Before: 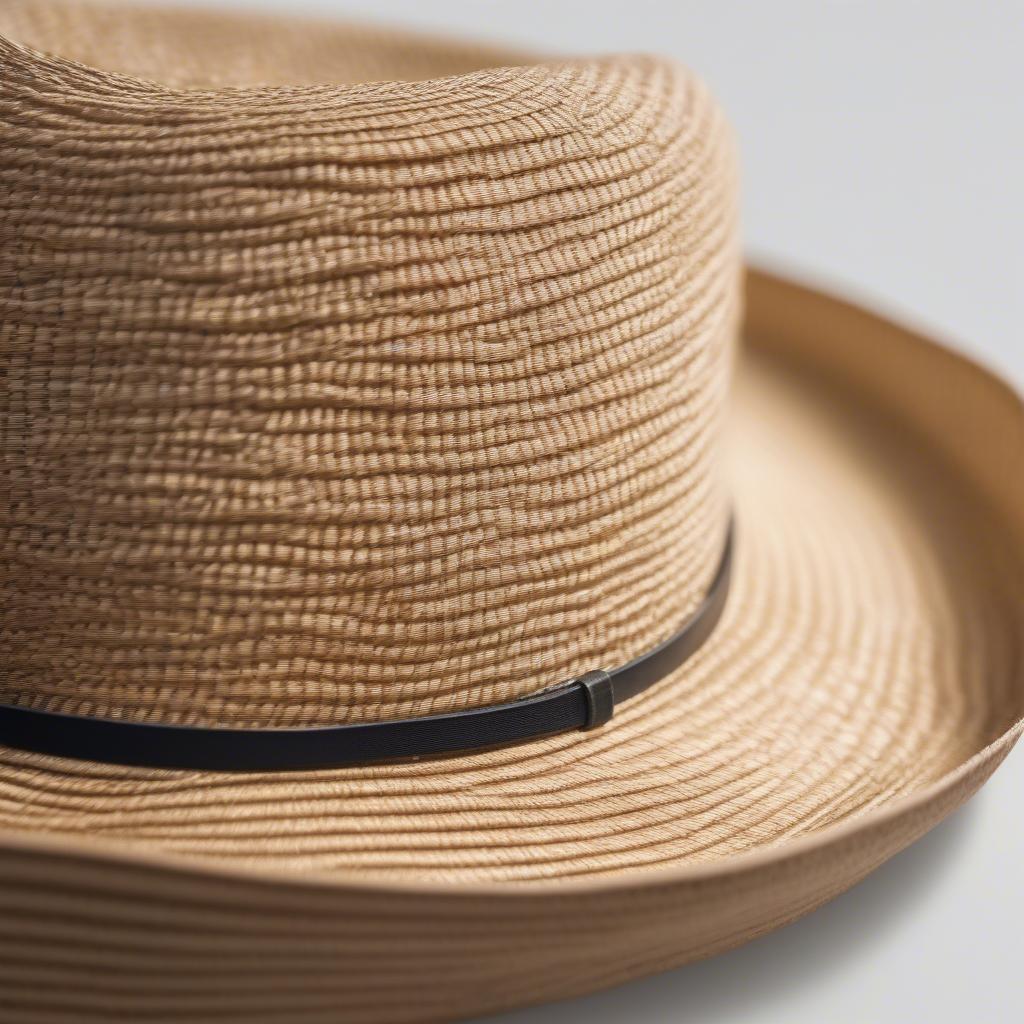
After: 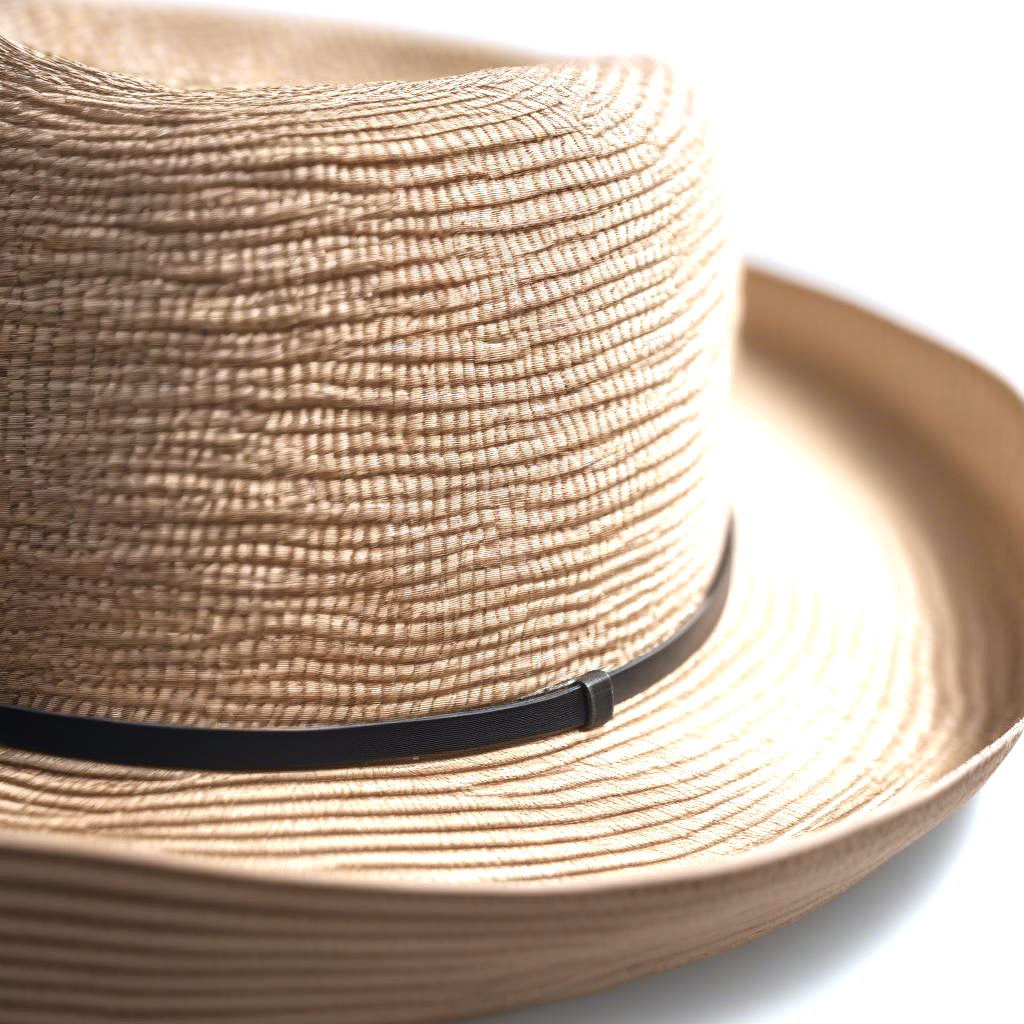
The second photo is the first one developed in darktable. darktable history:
color balance rgb: highlights gain › luminance 16.689%, highlights gain › chroma 2.952%, highlights gain › hue 257.2°, linear chroma grading › shadows -7.224%, linear chroma grading › highlights -7.906%, linear chroma grading › global chroma -10.462%, linear chroma grading › mid-tones -7.713%, perceptual saturation grading › global saturation 0.469%, perceptual brilliance grading › global brilliance 17.467%
